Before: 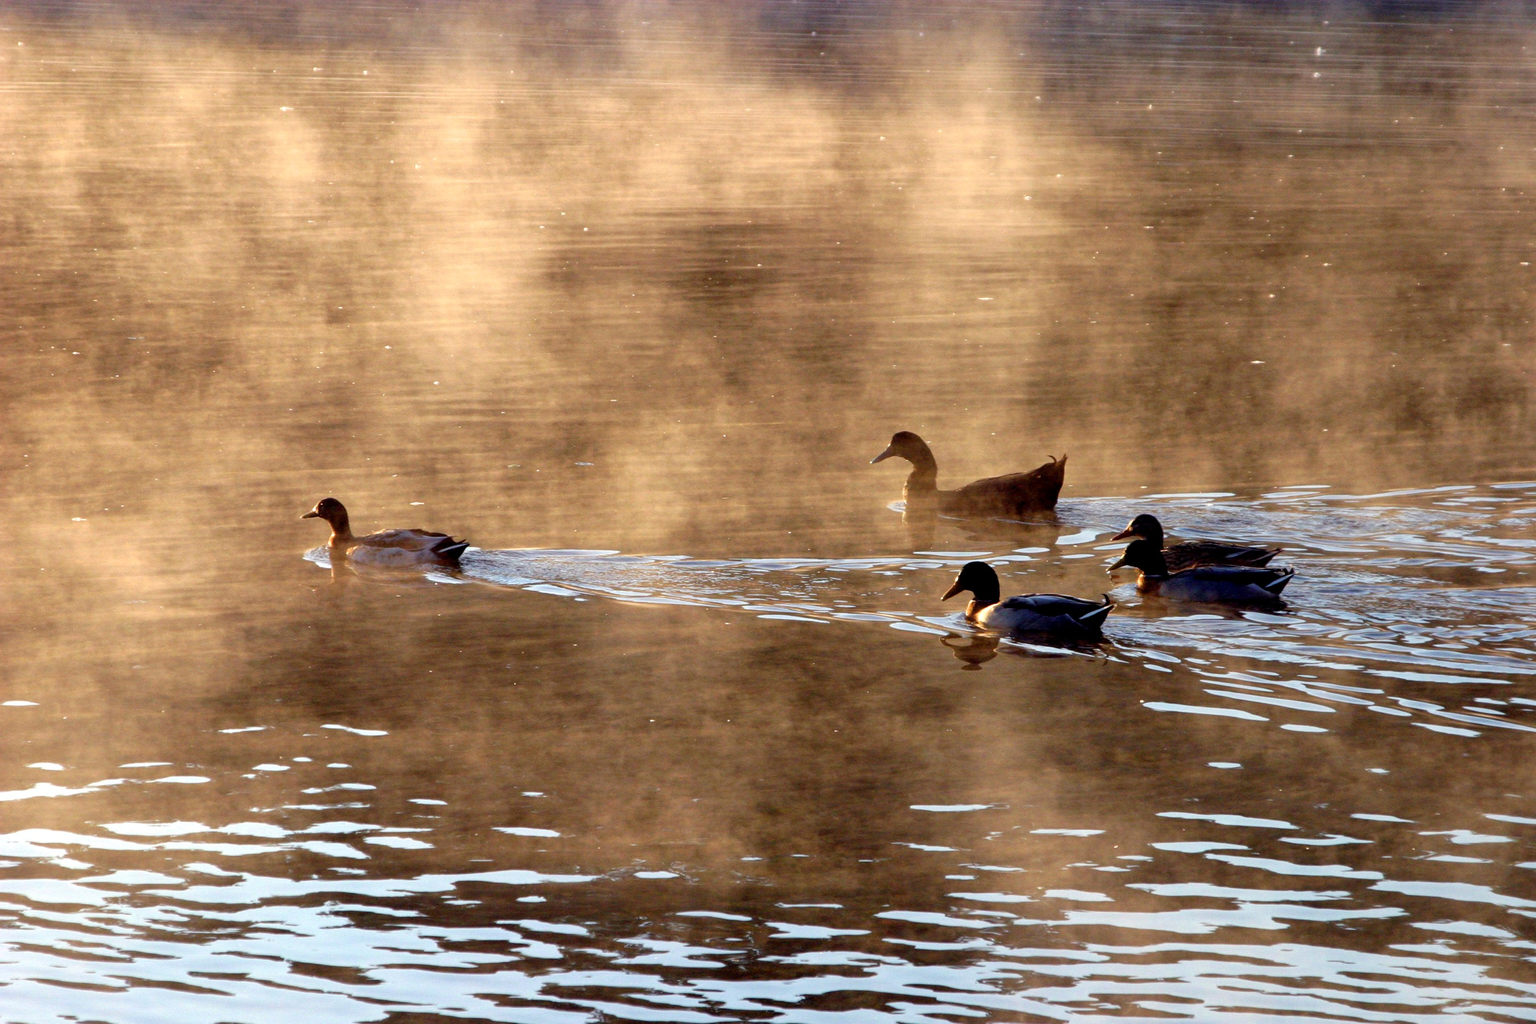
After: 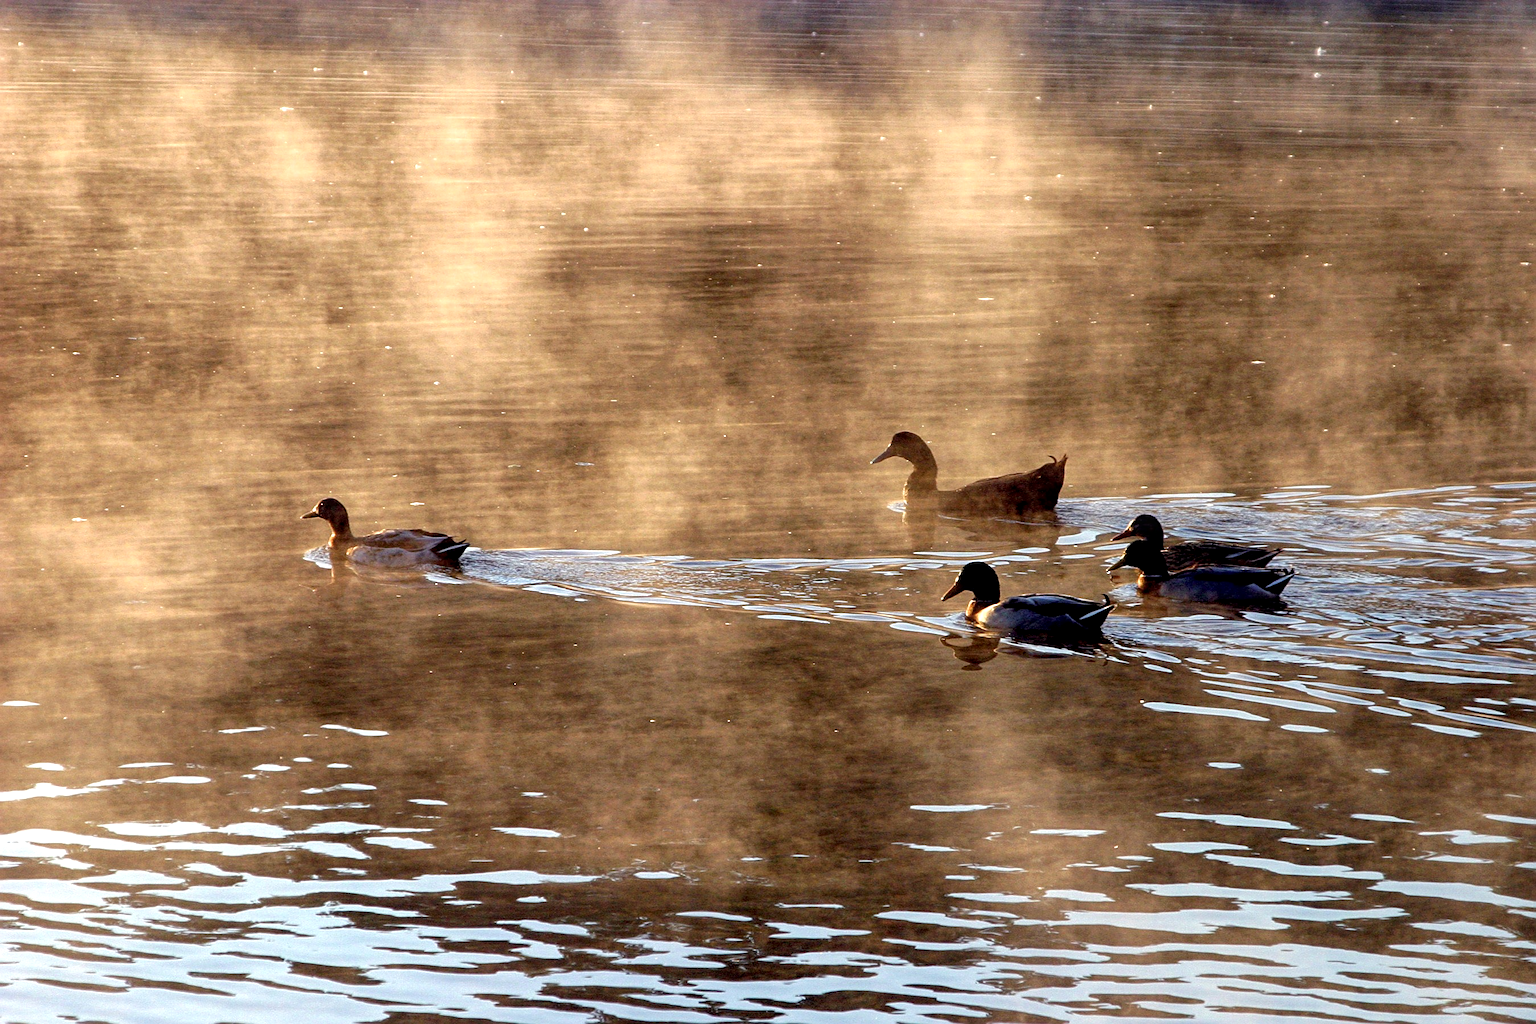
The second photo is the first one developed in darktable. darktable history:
sharpen: on, module defaults
local contrast: highlights 99%, shadows 86%, detail 160%, midtone range 0.2
